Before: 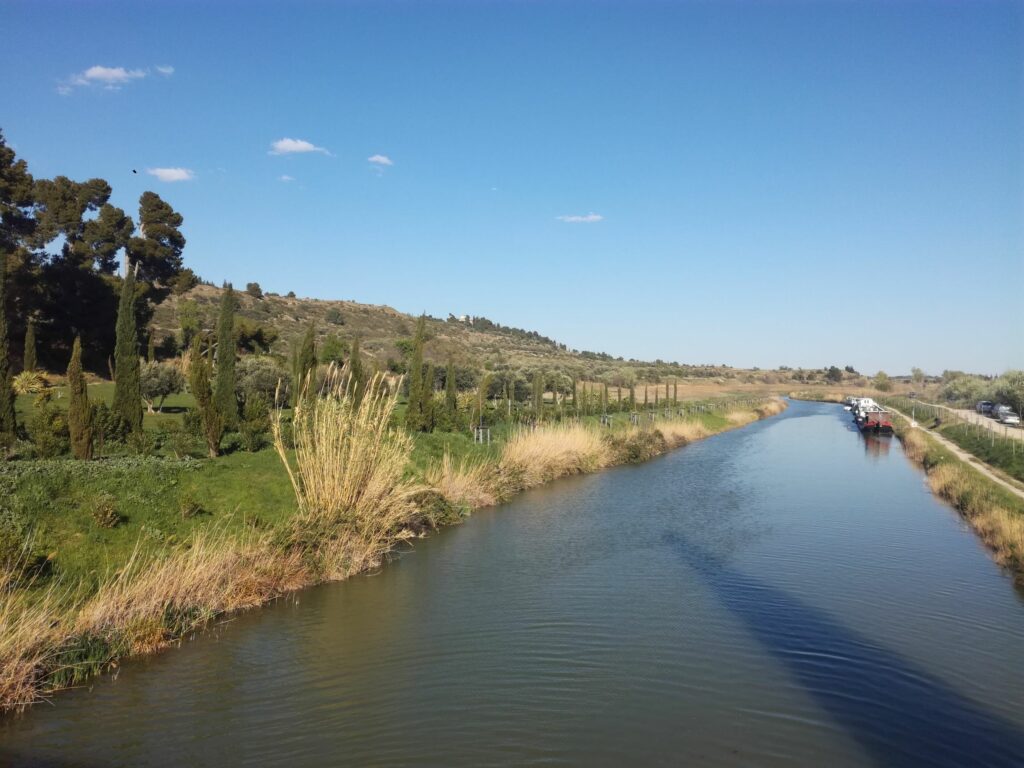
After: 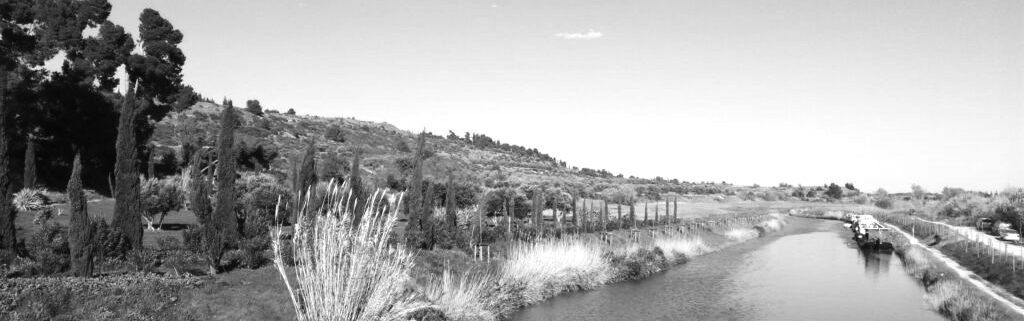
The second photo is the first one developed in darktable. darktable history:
crop and rotate: top 23.84%, bottom 34.294%
monochrome: a 16.01, b -2.65, highlights 0.52
tone equalizer: -8 EV -0.75 EV, -7 EV -0.7 EV, -6 EV -0.6 EV, -5 EV -0.4 EV, -3 EV 0.4 EV, -2 EV 0.6 EV, -1 EV 0.7 EV, +0 EV 0.75 EV, edges refinement/feathering 500, mask exposure compensation -1.57 EV, preserve details no
